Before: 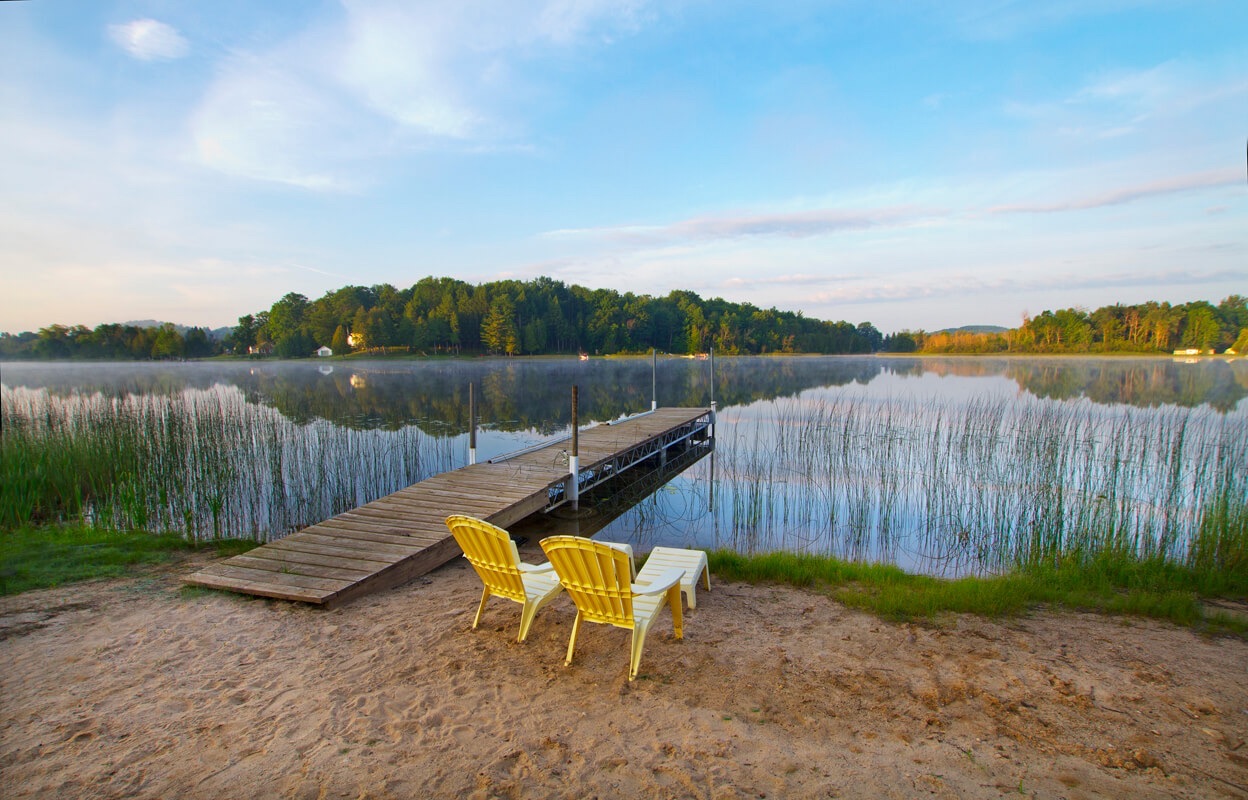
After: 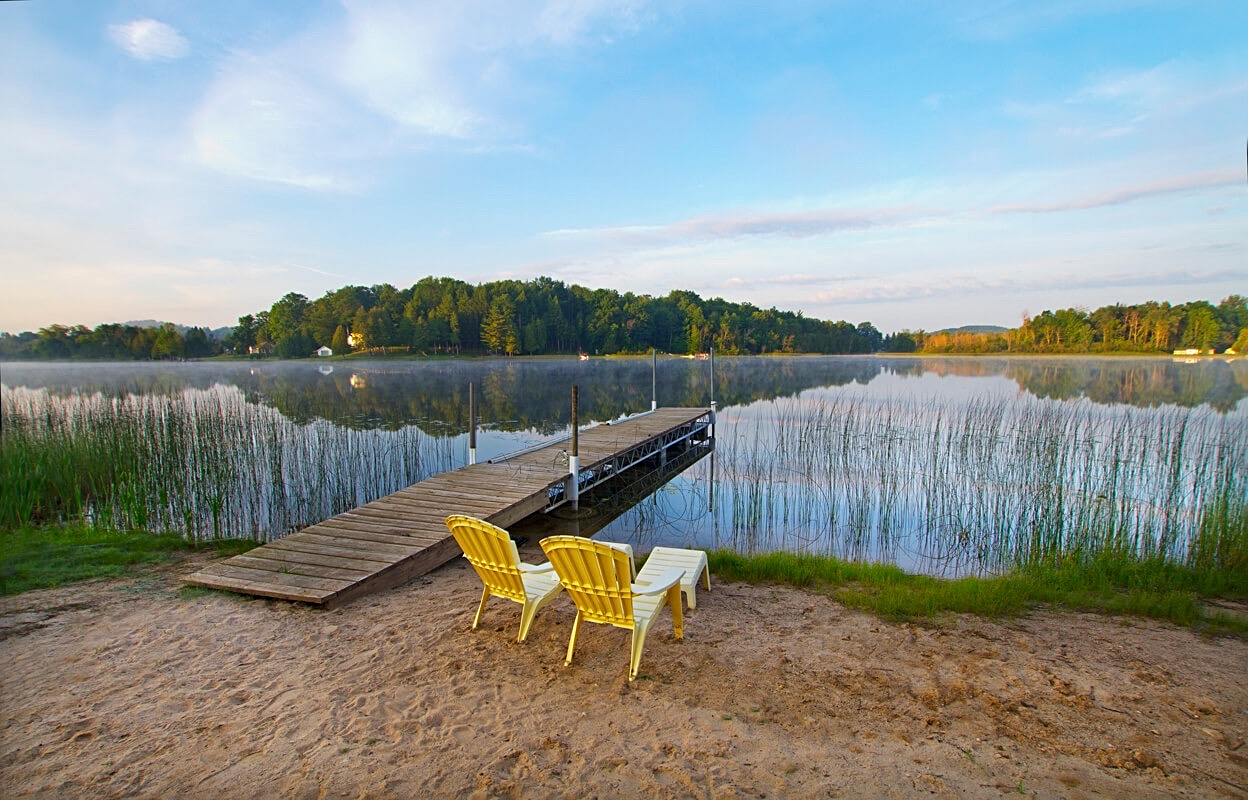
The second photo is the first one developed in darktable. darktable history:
sharpen: radius 2.217, amount 0.384, threshold 0.067
